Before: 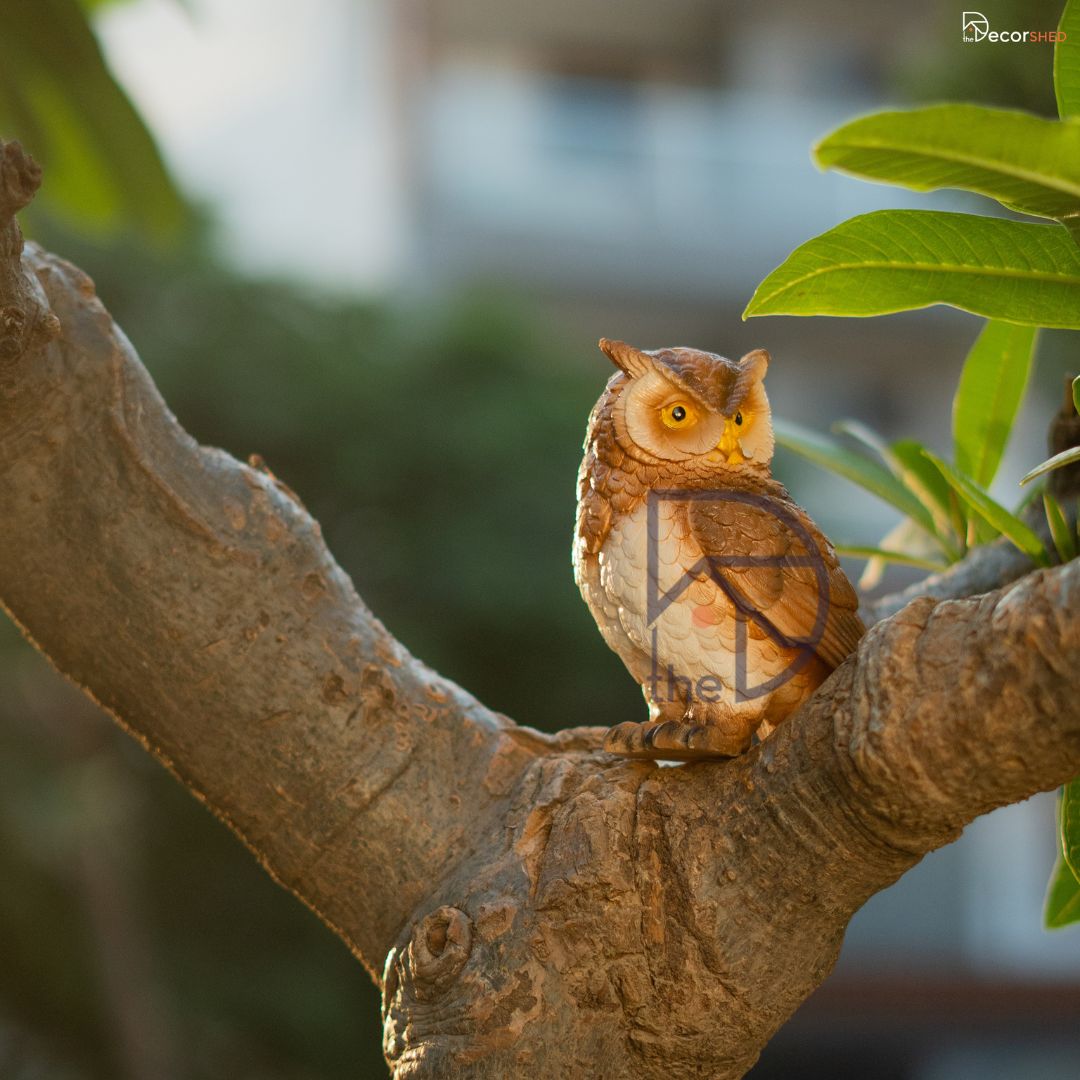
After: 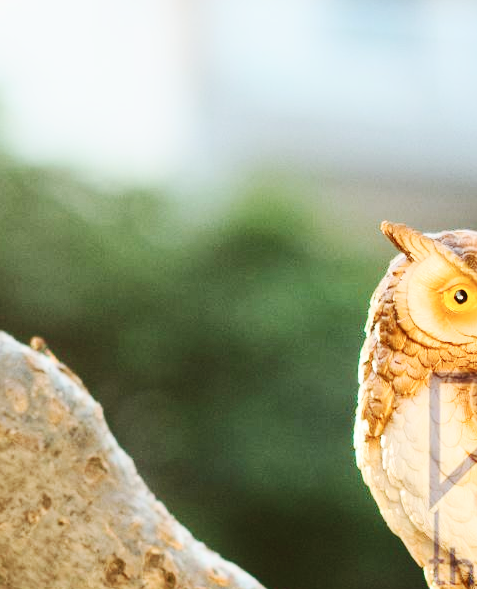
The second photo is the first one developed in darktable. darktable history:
contrast brightness saturation: contrast 0.296
crop: left 20.211%, top 10.834%, right 35.56%, bottom 34.626%
base curve: curves: ch0 [(0, 0.007) (0.028, 0.063) (0.121, 0.311) (0.46, 0.743) (0.859, 0.957) (1, 1)], preserve colors none
